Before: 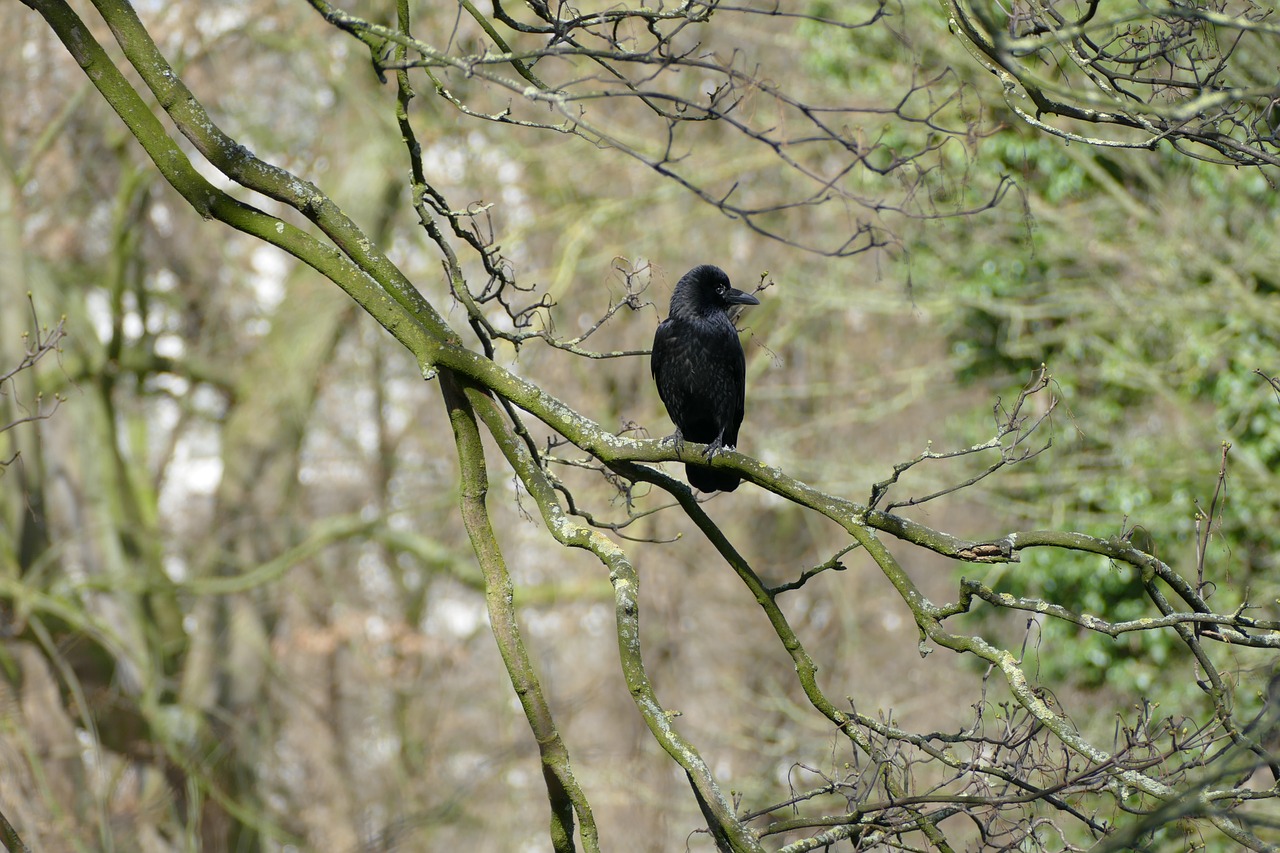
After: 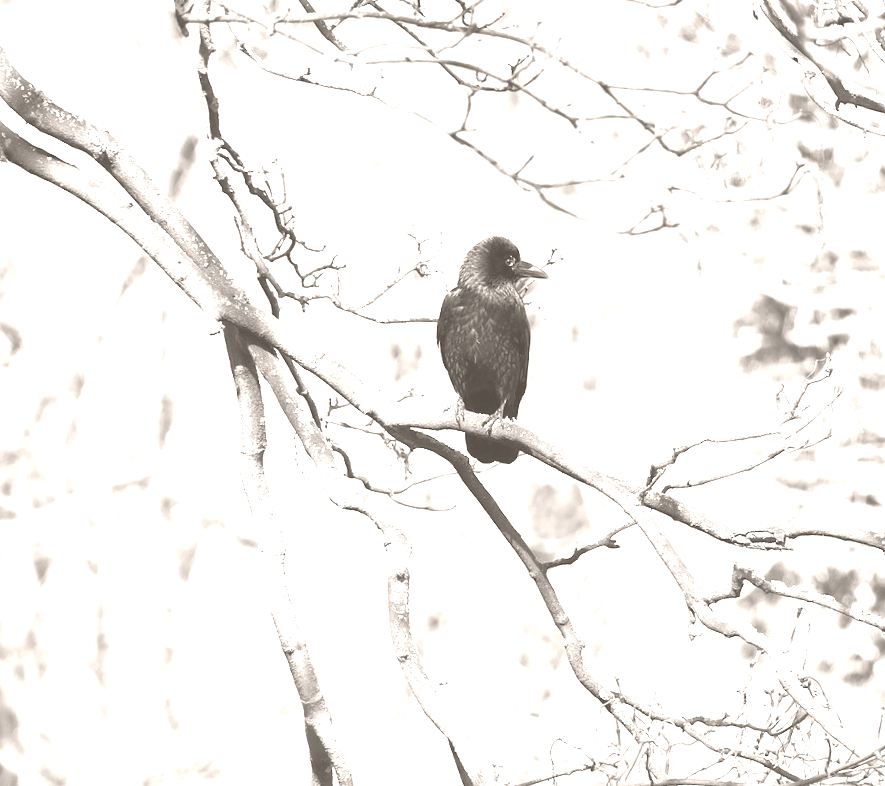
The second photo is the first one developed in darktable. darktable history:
crop and rotate: angle -3.27°, left 14.277%, top 0.028%, right 10.766%, bottom 0.028%
exposure: black level correction 0, exposure 1.379 EV, compensate exposure bias true, compensate highlight preservation false
colorize: hue 34.49°, saturation 35.33%, source mix 100%, lightness 55%, version 1
shadows and highlights: shadows 35, highlights -35, soften with gaussian
tone equalizer: on, module defaults
